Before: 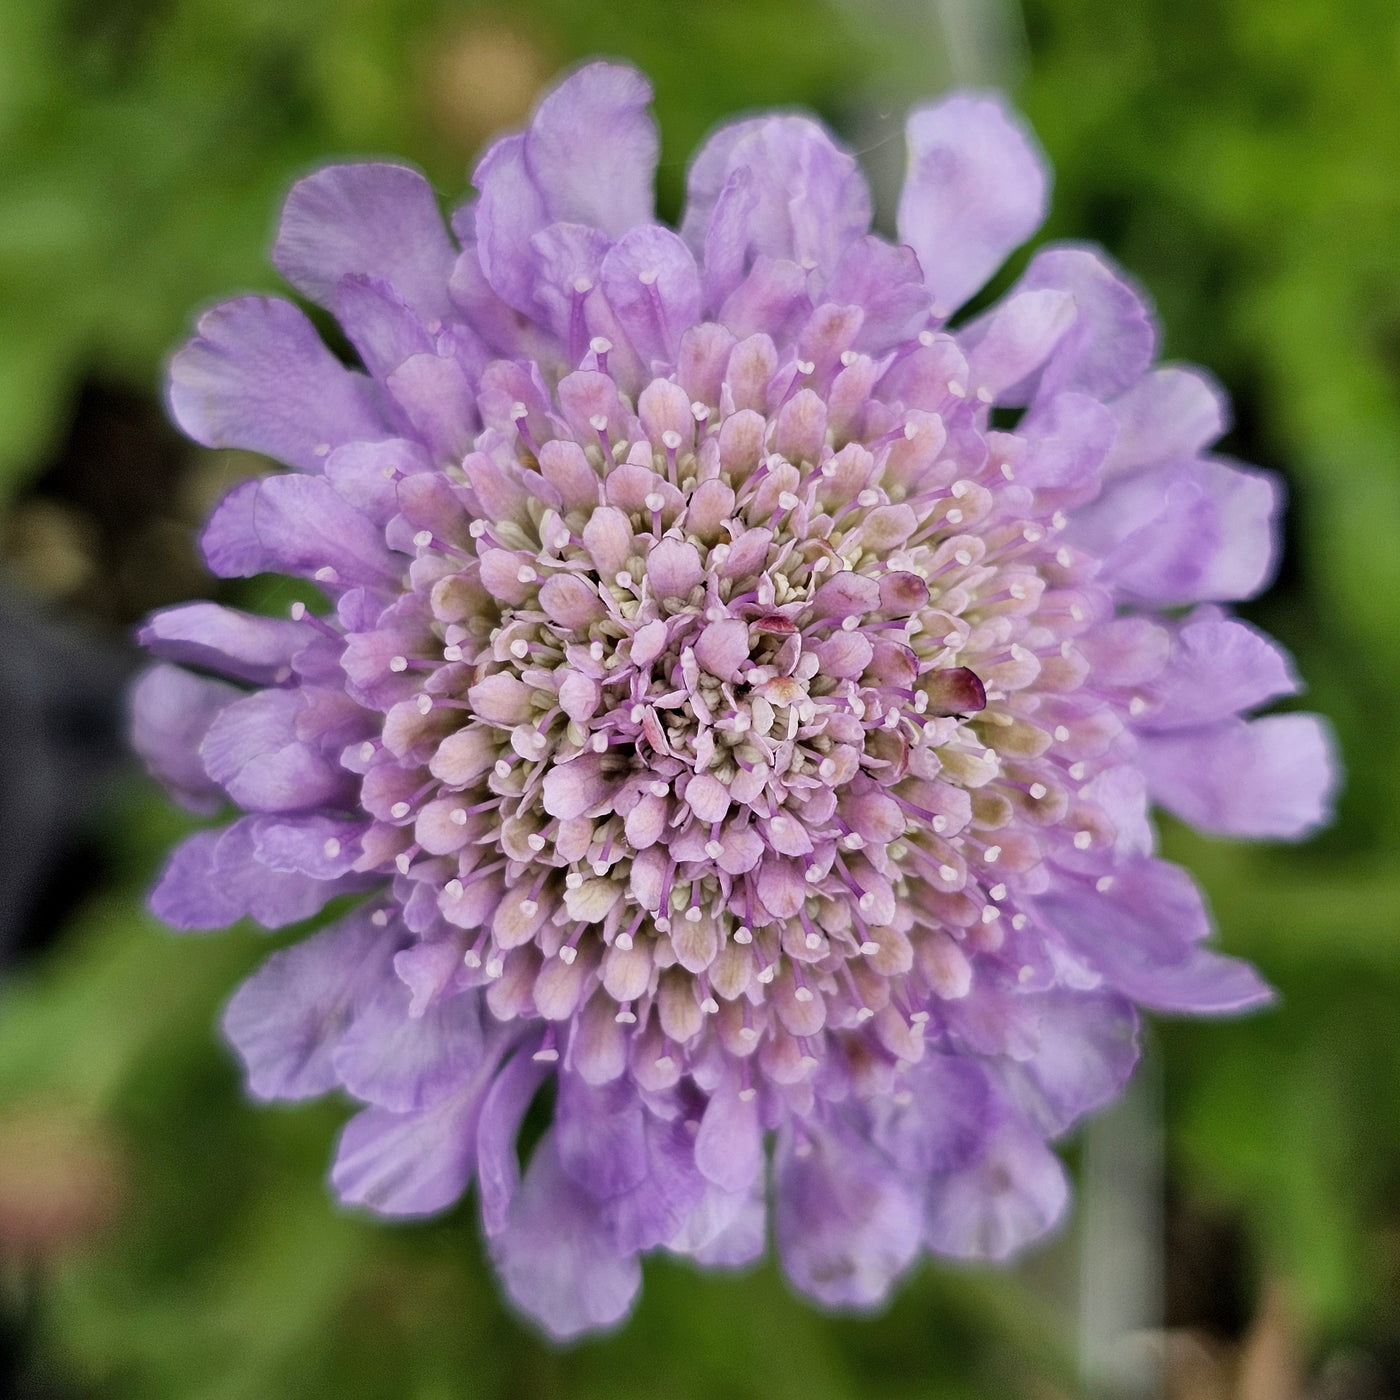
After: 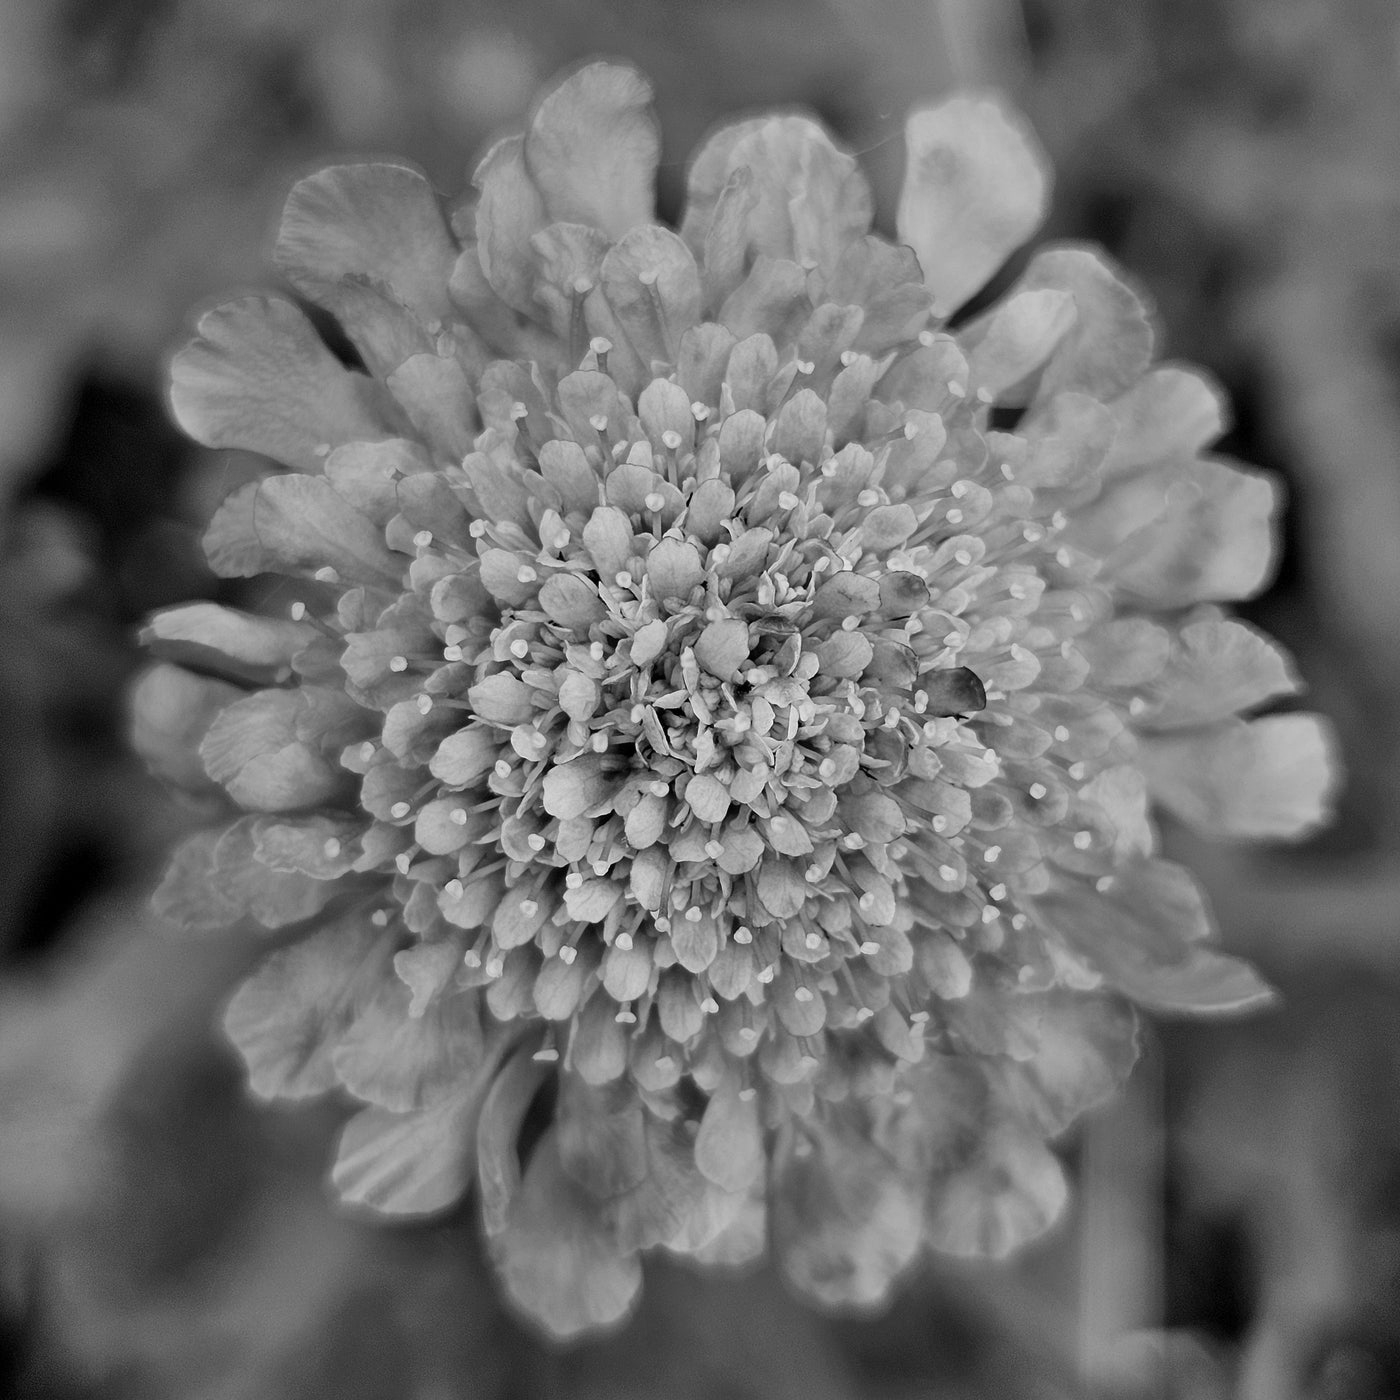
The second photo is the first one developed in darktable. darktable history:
monochrome: a -35.87, b 49.73, size 1.7
exposure: compensate highlight preservation false
